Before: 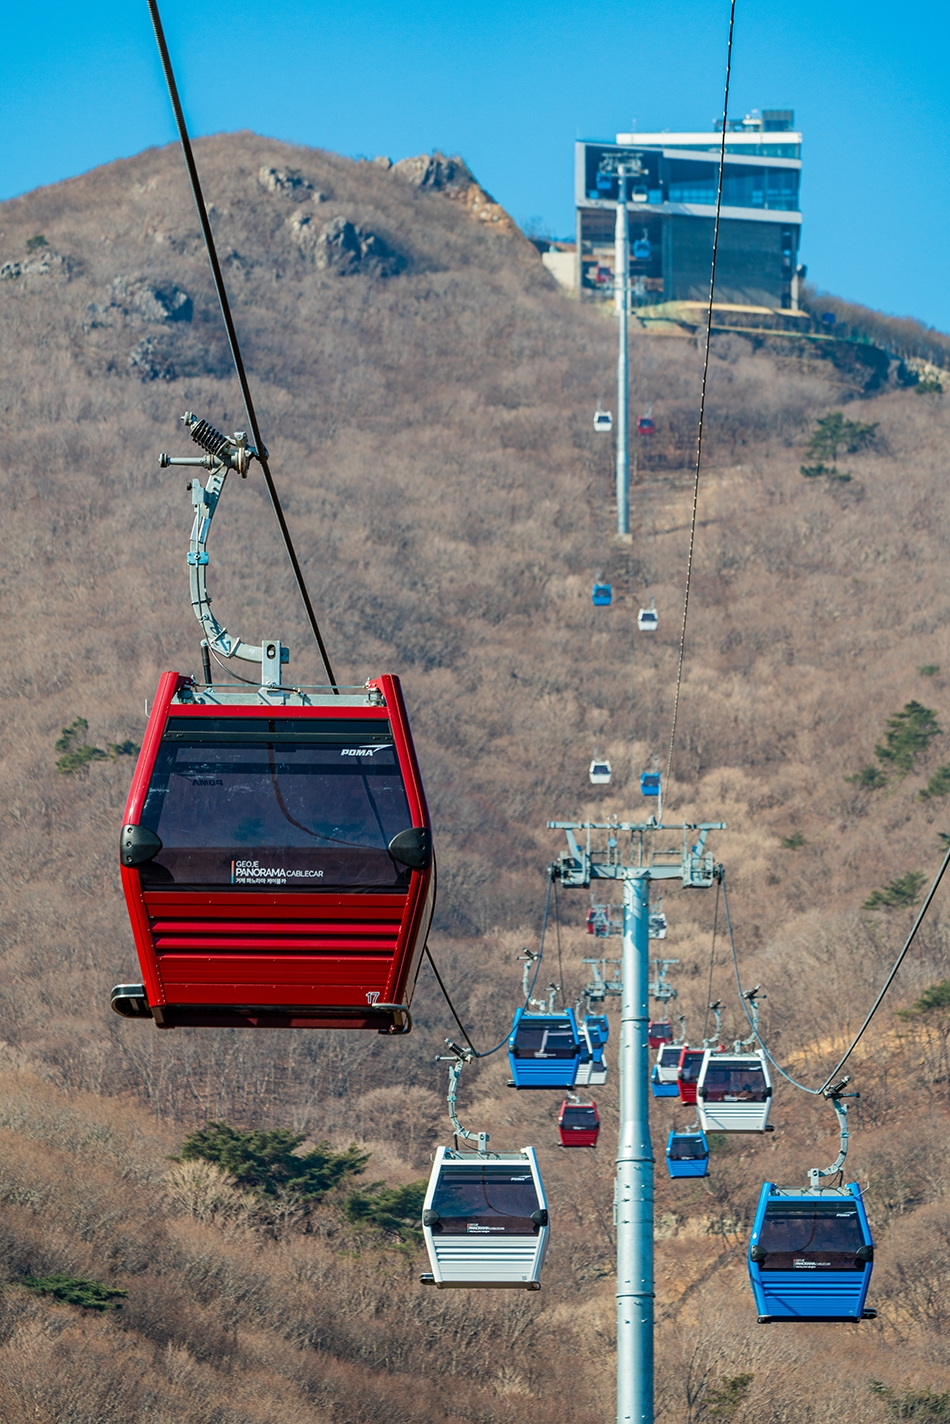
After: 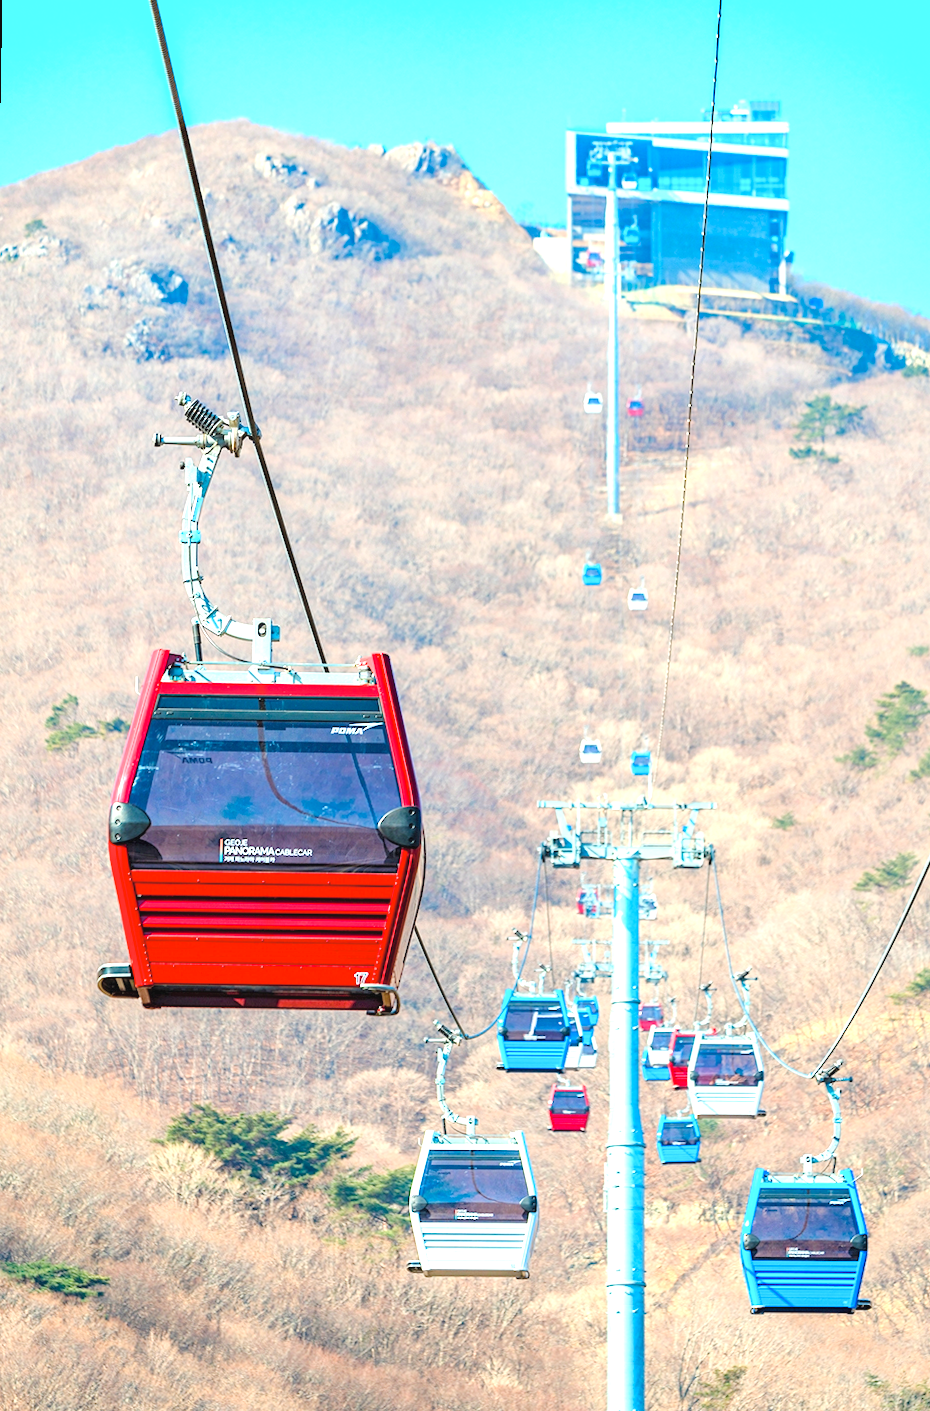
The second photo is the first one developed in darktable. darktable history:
contrast brightness saturation: contrast 0.1, brightness 0.3, saturation 0.14
rotate and perspective: rotation 0.226°, lens shift (vertical) -0.042, crop left 0.023, crop right 0.982, crop top 0.006, crop bottom 0.994
exposure: black level correction 0, exposure 1 EV, compensate exposure bias true, compensate highlight preservation false
color balance rgb: perceptual saturation grading › global saturation 20%, perceptual saturation grading › highlights -50%, perceptual saturation grading › shadows 30%, perceptual brilliance grading › global brilliance 10%, perceptual brilliance grading › shadows 15%
